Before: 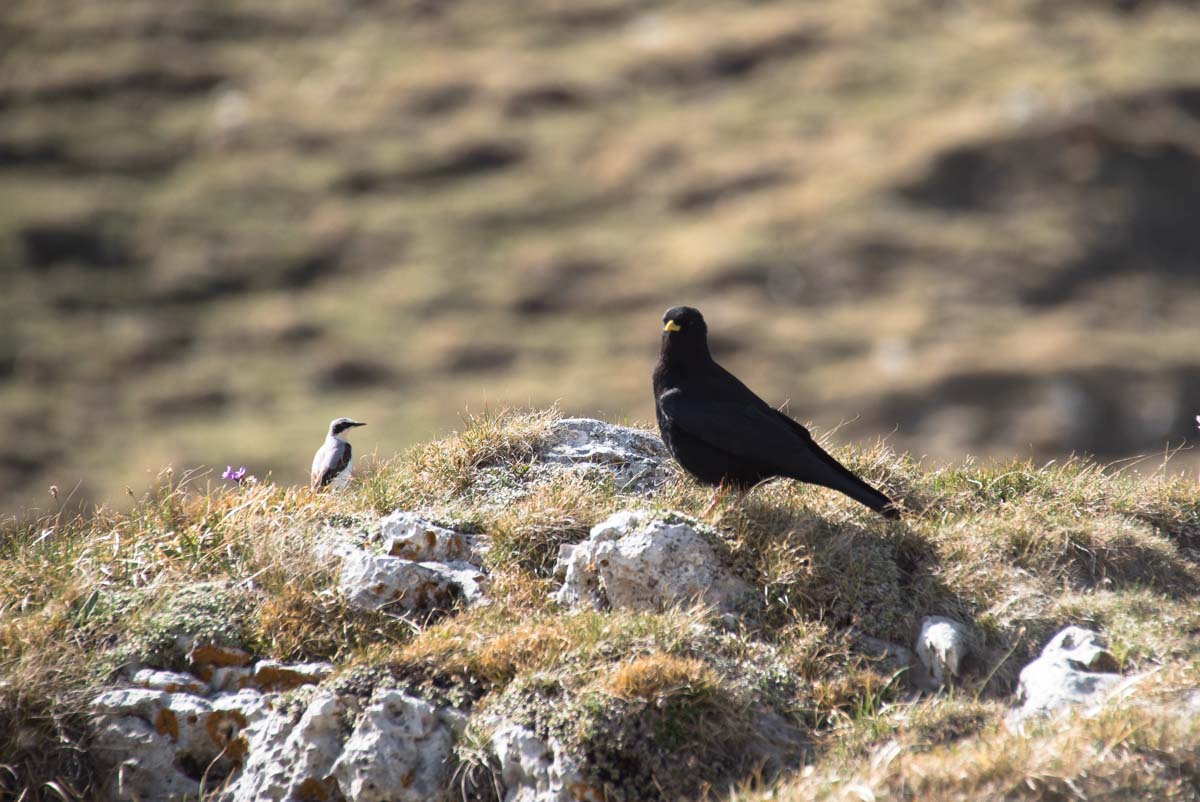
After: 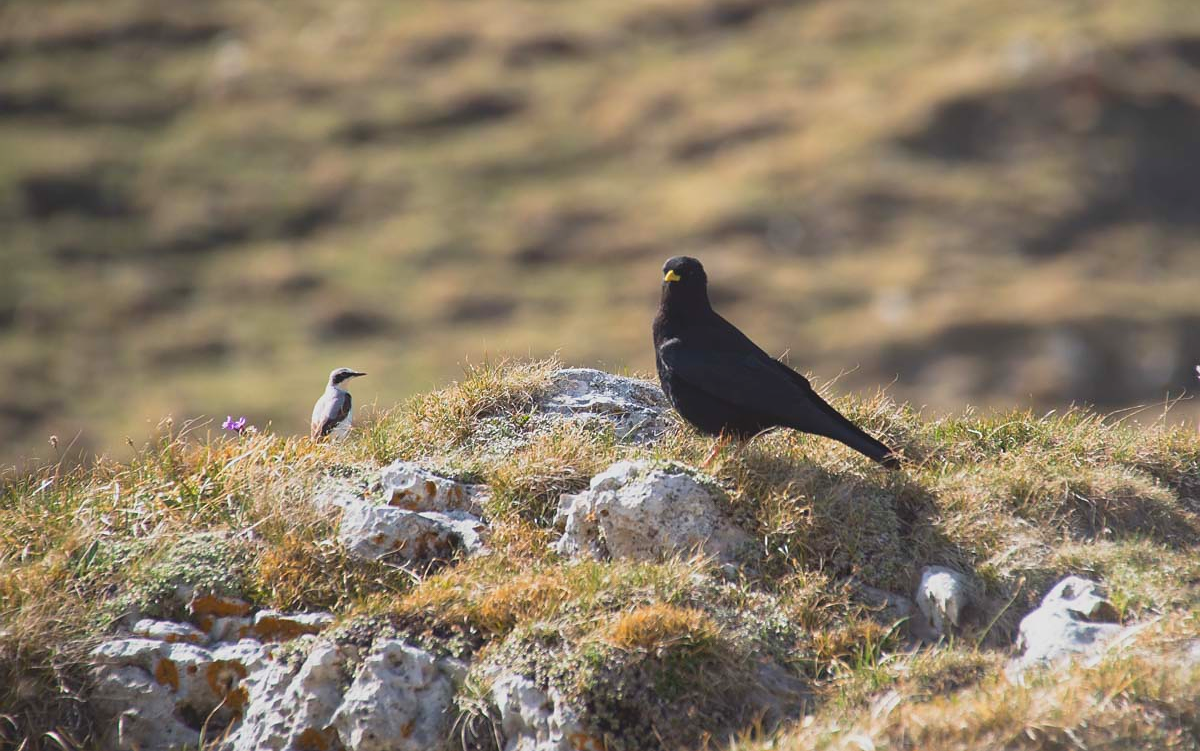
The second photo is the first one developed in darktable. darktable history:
sharpen: radius 0.969, amount 0.604
crop and rotate: top 6.25%
levels: mode automatic
contrast brightness saturation: contrast -0.19, saturation 0.19
